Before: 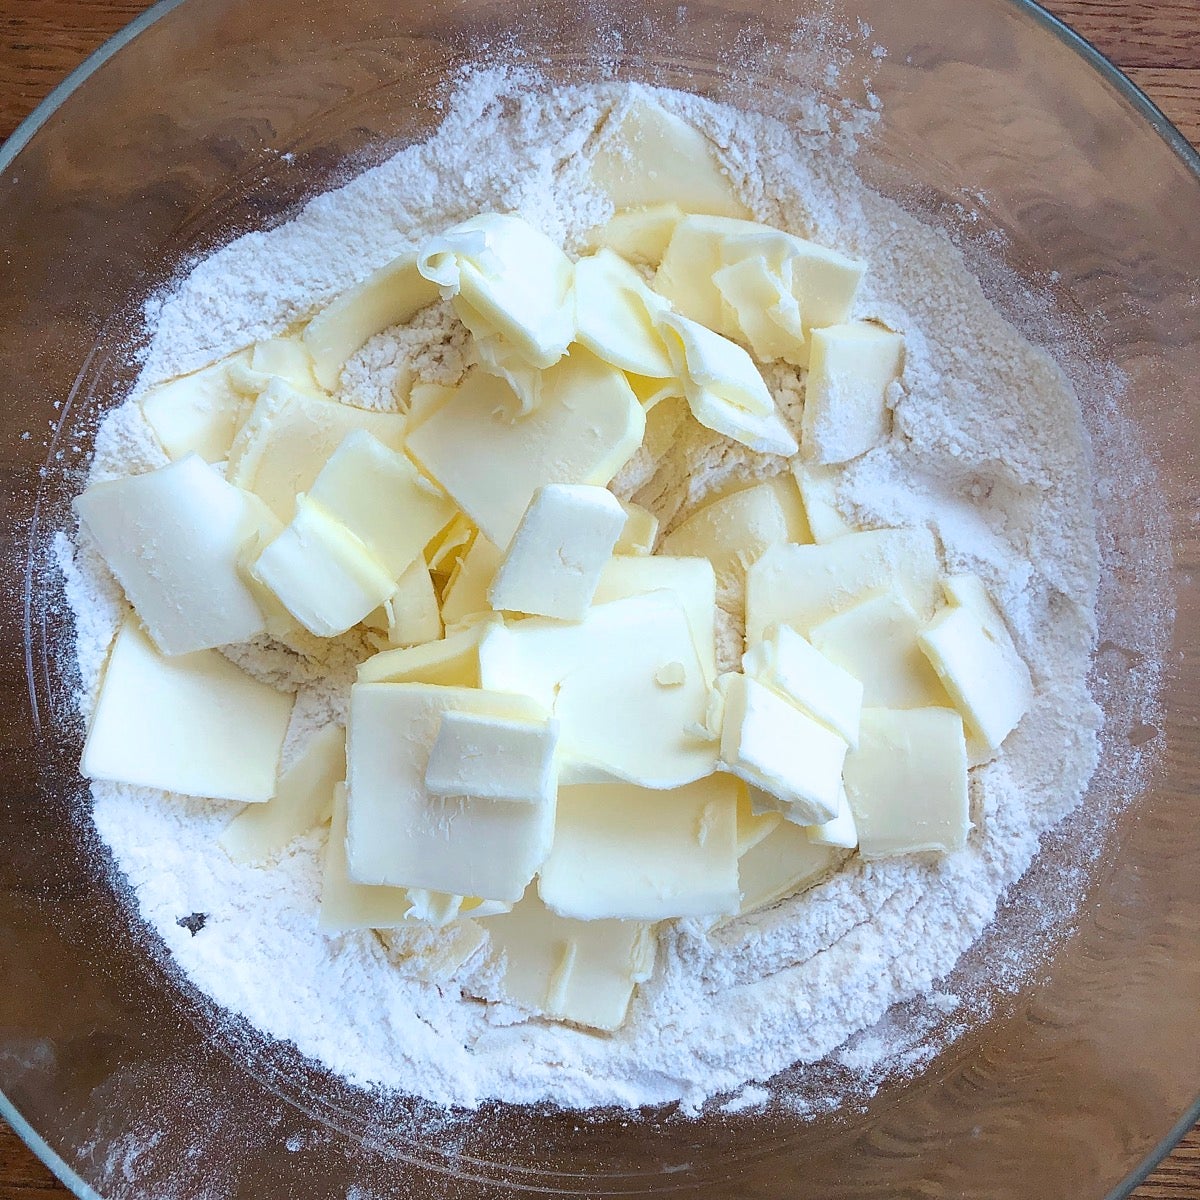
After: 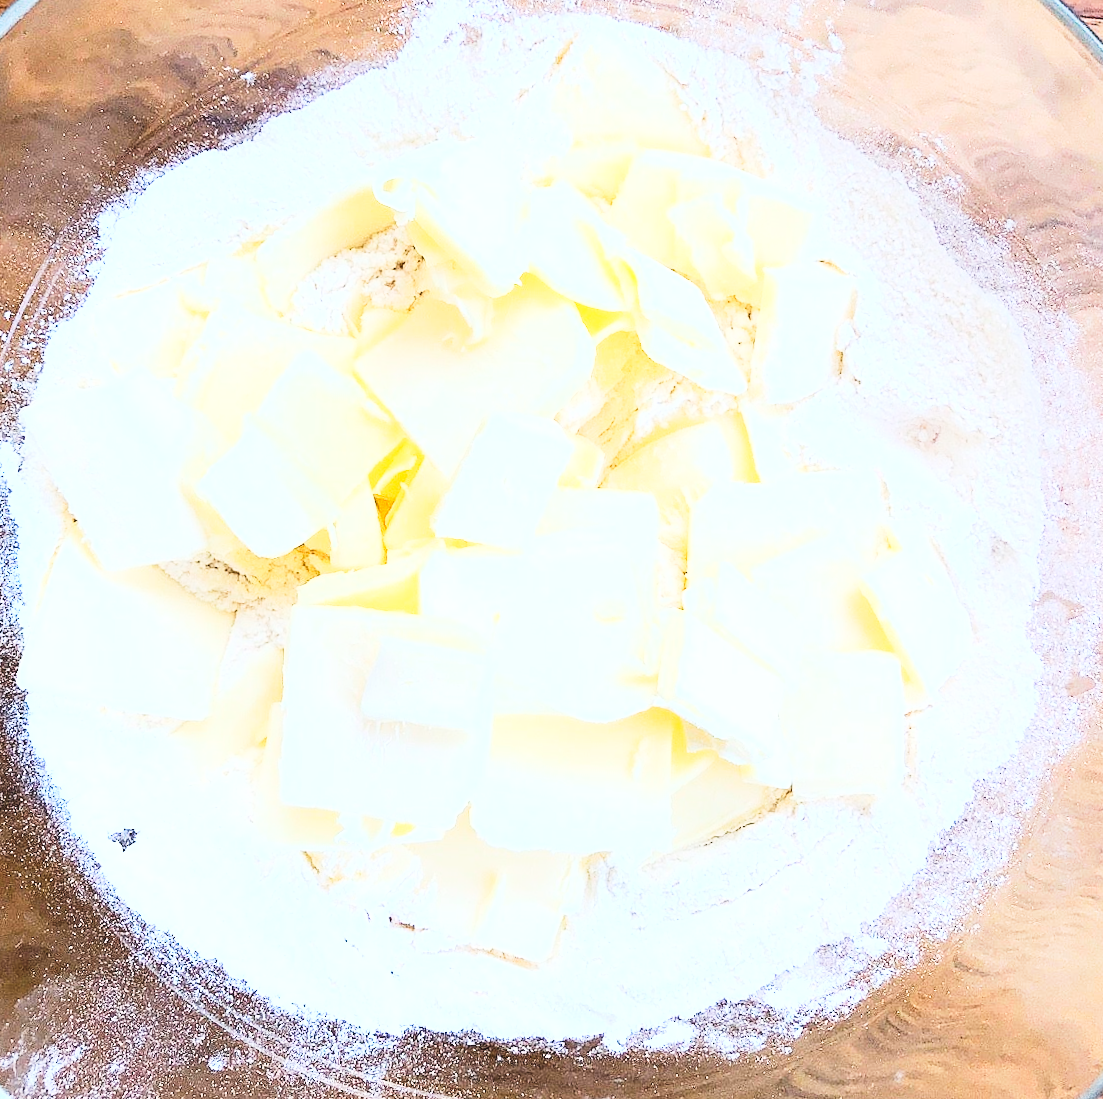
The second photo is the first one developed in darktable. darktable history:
base curve: curves: ch0 [(0, 0.003) (0.001, 0.002) (0.006, 0.004) (0.02, 0.022) (0.048, 0.086) (0.094, 0.234) (0.162, 0.431) (0.258, 0.629) (0.385, 0.8) (0.548, 0.918) (0.751, 0.988) (1, 1)]
crop and rotate: angle -2.16°, left 3.12%, top 4.186%, right 1.543%, bottom 0.766%
exposure: black level correction 0, exposure 0.499 EV, compensate highlight preservation false
tone curve: curves: ch0 [(0.001, 0.034) (0.115, 0.093) (0.251, 0.232) (0.382, 0.397) (0.652, 0.719) (0.802, 0.876) (1, 0.998)]; ch1 [(0, 0) (0.384, 0.324) (0.472, 0.466) (0.504, 0.5) (0.517, 0.533) (0.547, 0.564) (0.582, 0.628) (0.657, 0.727) (1, 1)]; ch2 [(0, 0) (0.278, 0.232) (0.5, 0.5) (0.531, 0.552) (0.61, 0.653) (1, 1)], preserve colors none
